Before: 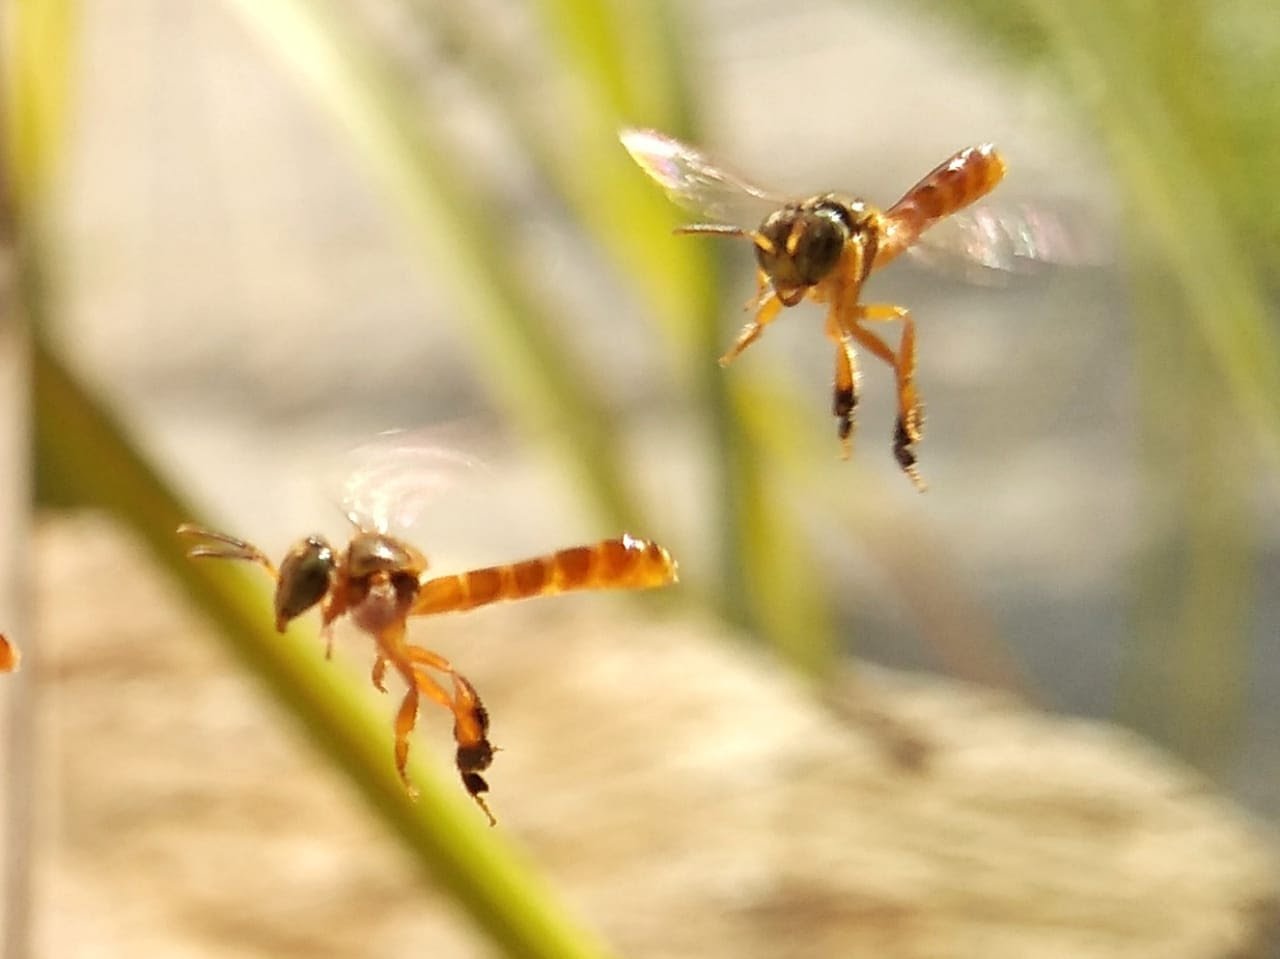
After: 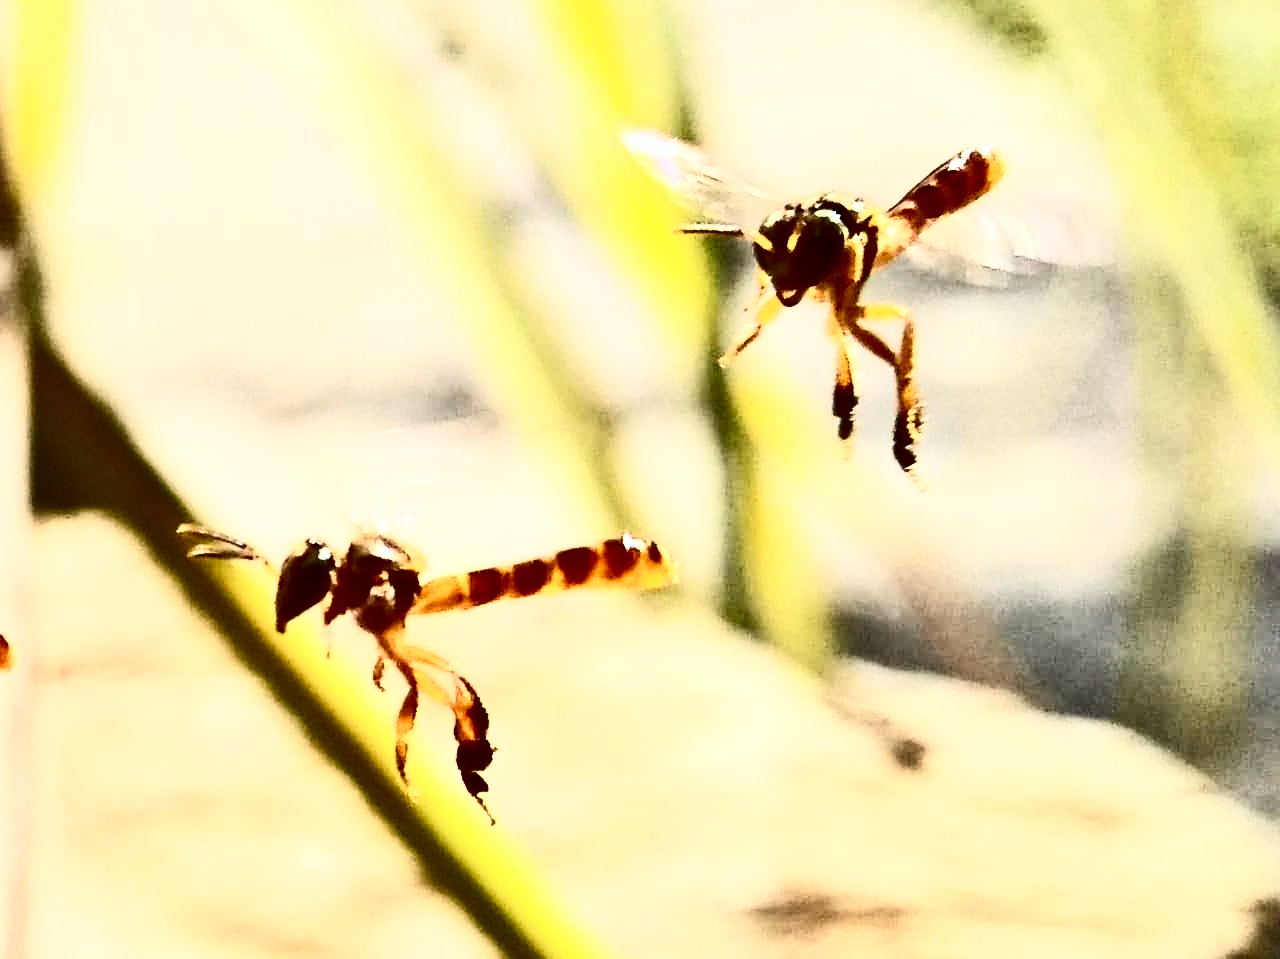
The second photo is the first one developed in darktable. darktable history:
contrast equalizer: octaves 7, y [[0.6 ×6], [0.55 ×6], [0 ×6], [0 ×6], [0 ×6]]
exposure: black level correction 0.011, compensate highlight preservation false
contrast brightness saturation: contrast 0.925, brightness 0.195
